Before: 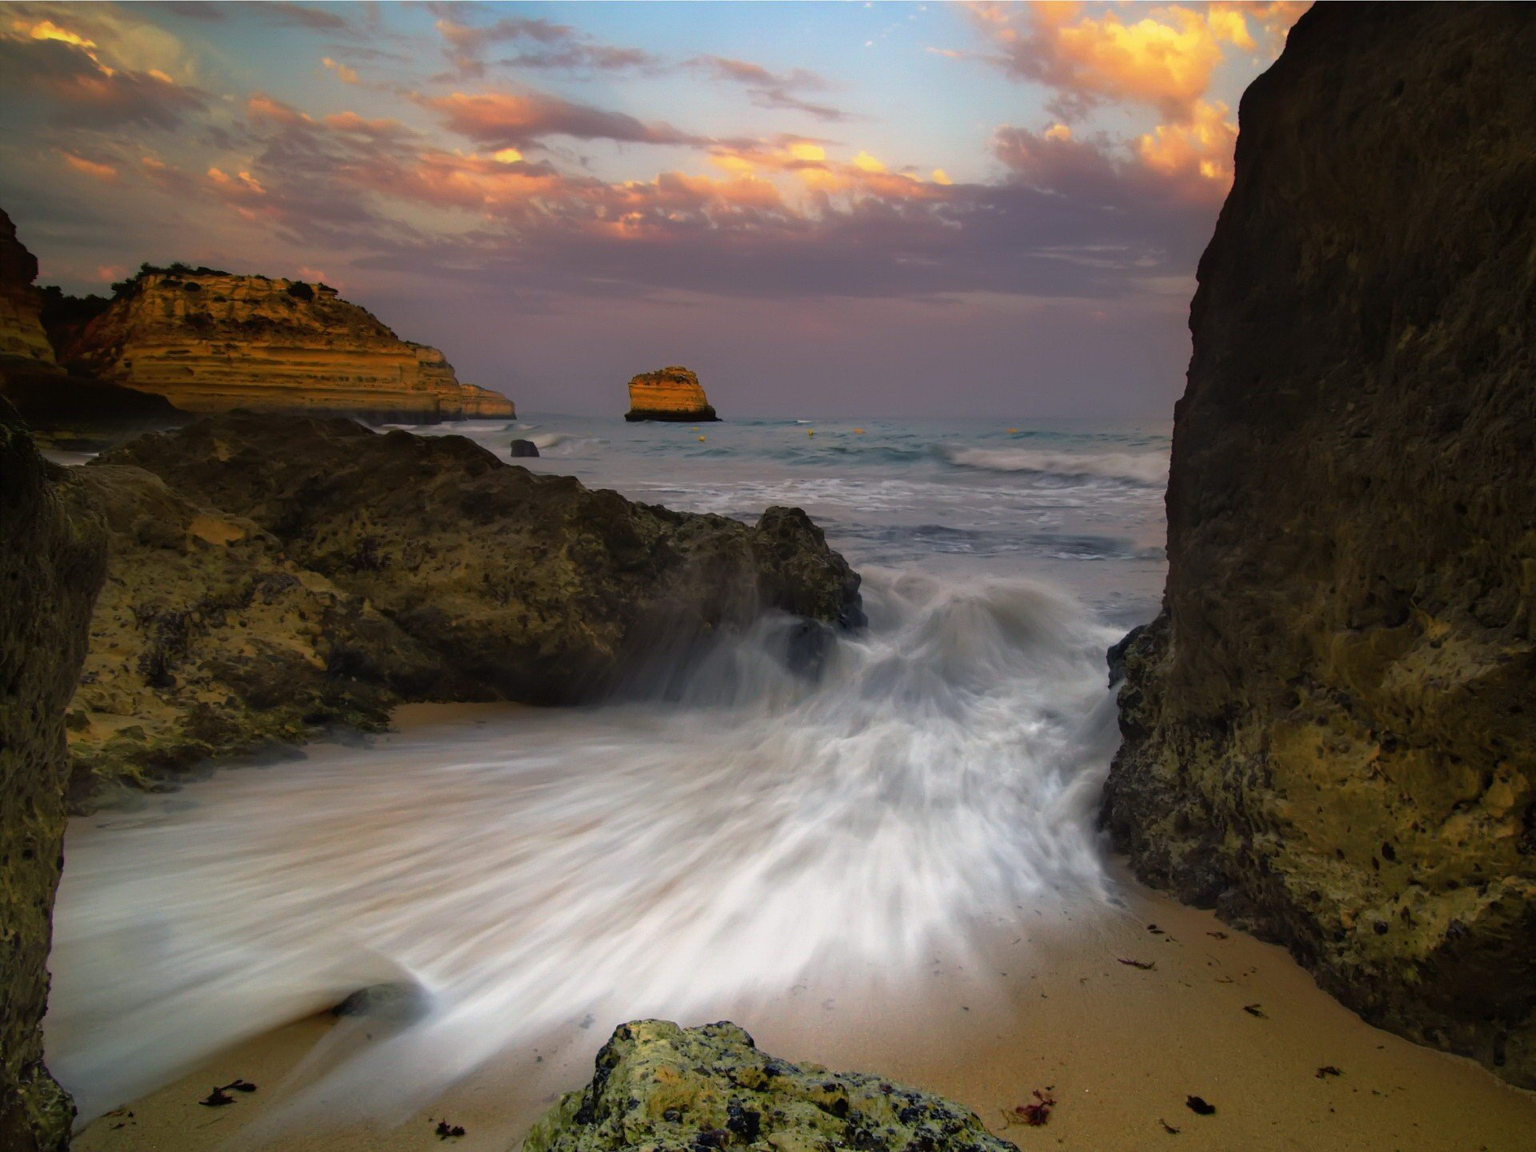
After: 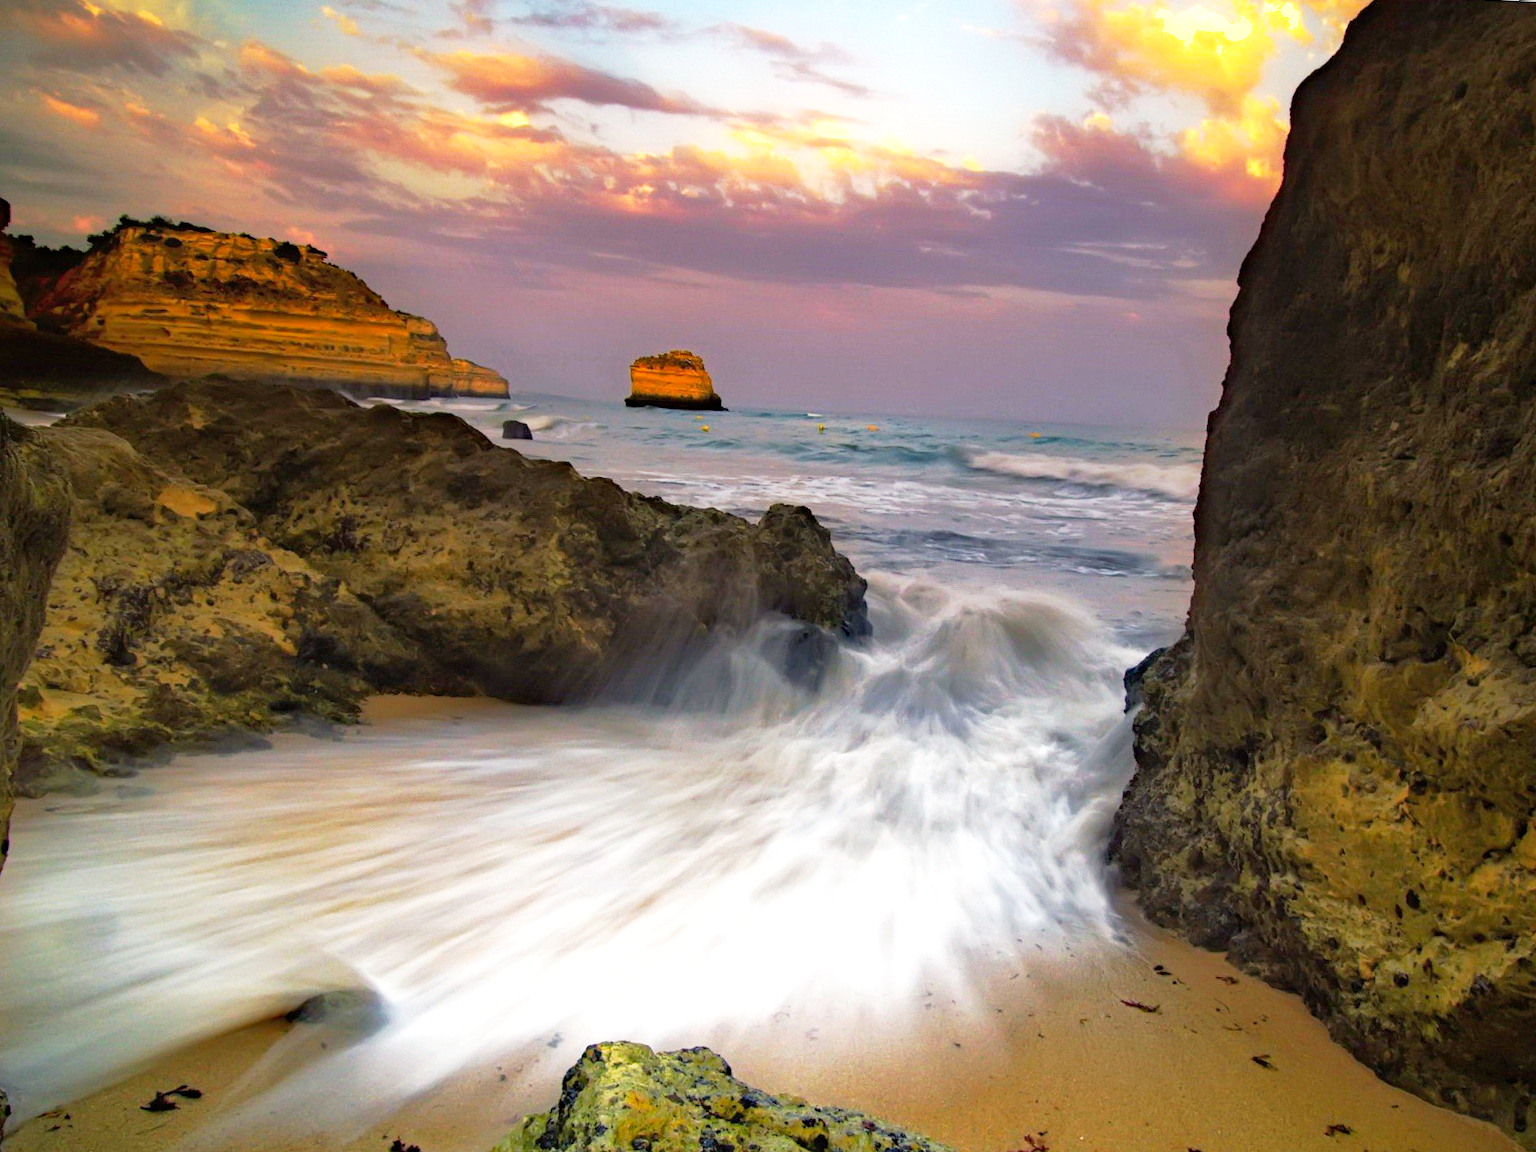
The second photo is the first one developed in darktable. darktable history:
crop and rotate: angle -2.64°
shadows and highlights: on, module defaults
tone equalizer: on, module defaults
base curve: curves: ch0 [(0, 0) (0.005, 0.002) (0.193, 0.295) (0.399, 0.664) (0.75, 0.928) (1, 1)], preserve colors none
haze removal: compatibility mode true, adaptive false
exposure: black level correction 0, exposure 0.695 EV, compensate exposure bias true, compensate highlight preservation false
